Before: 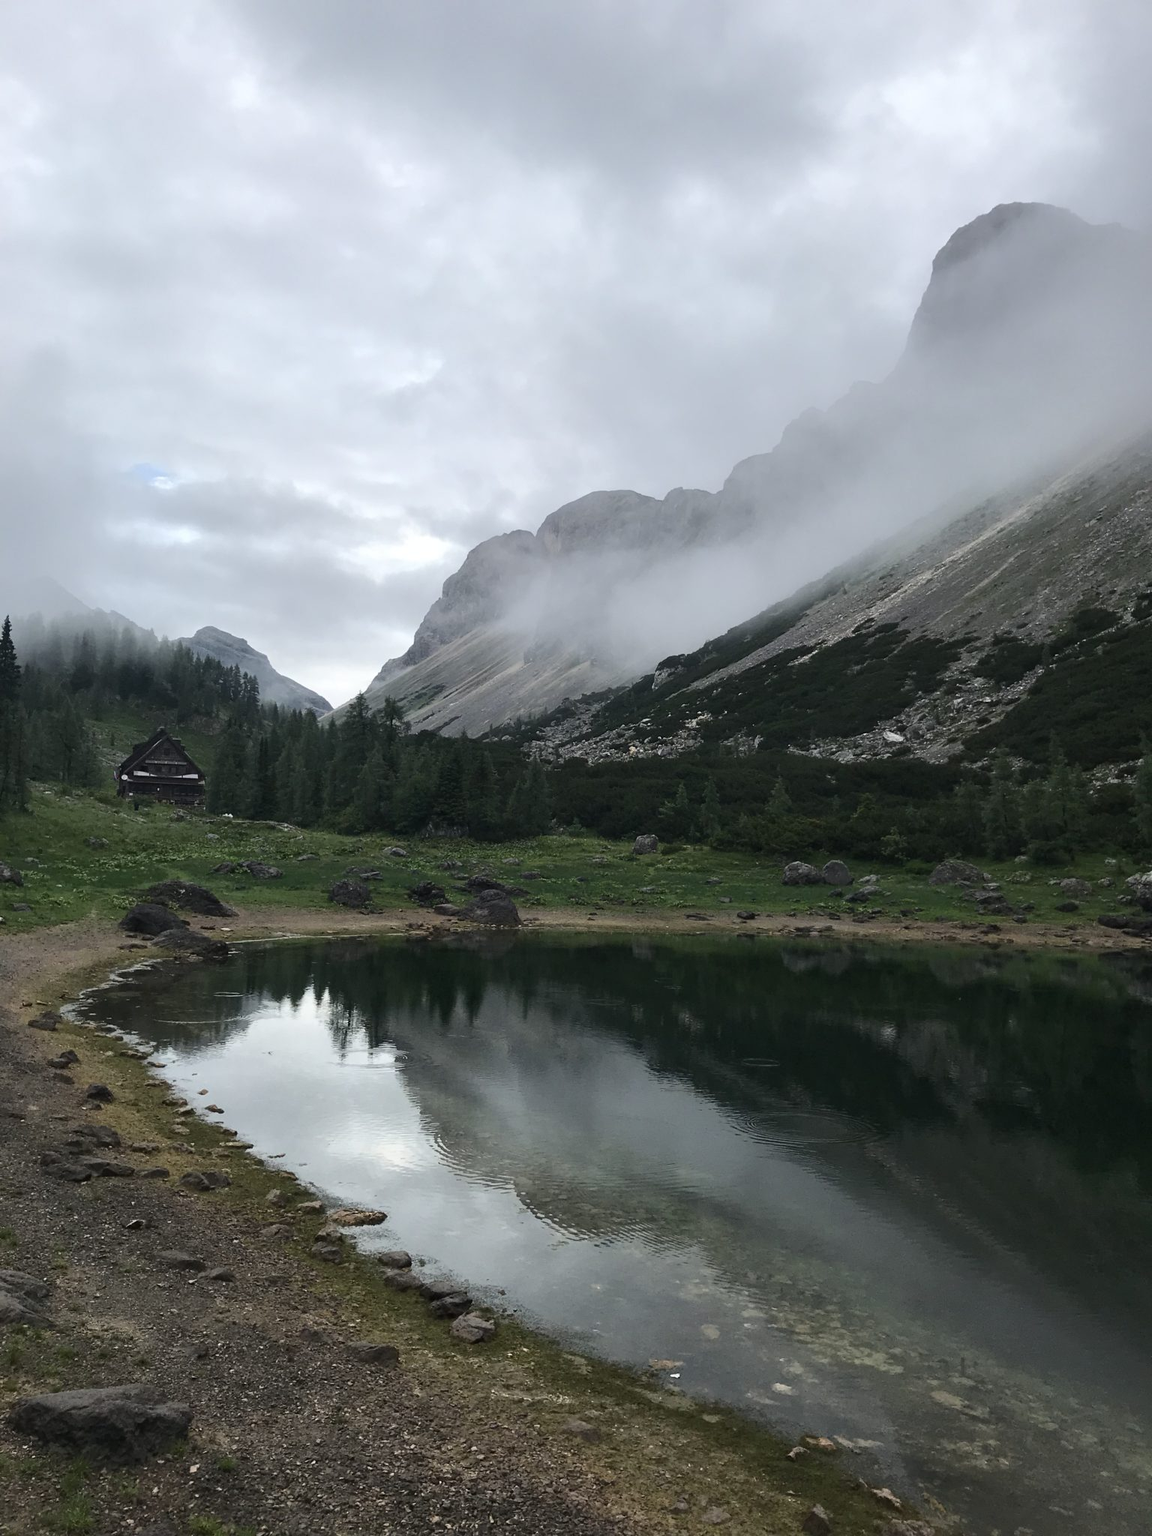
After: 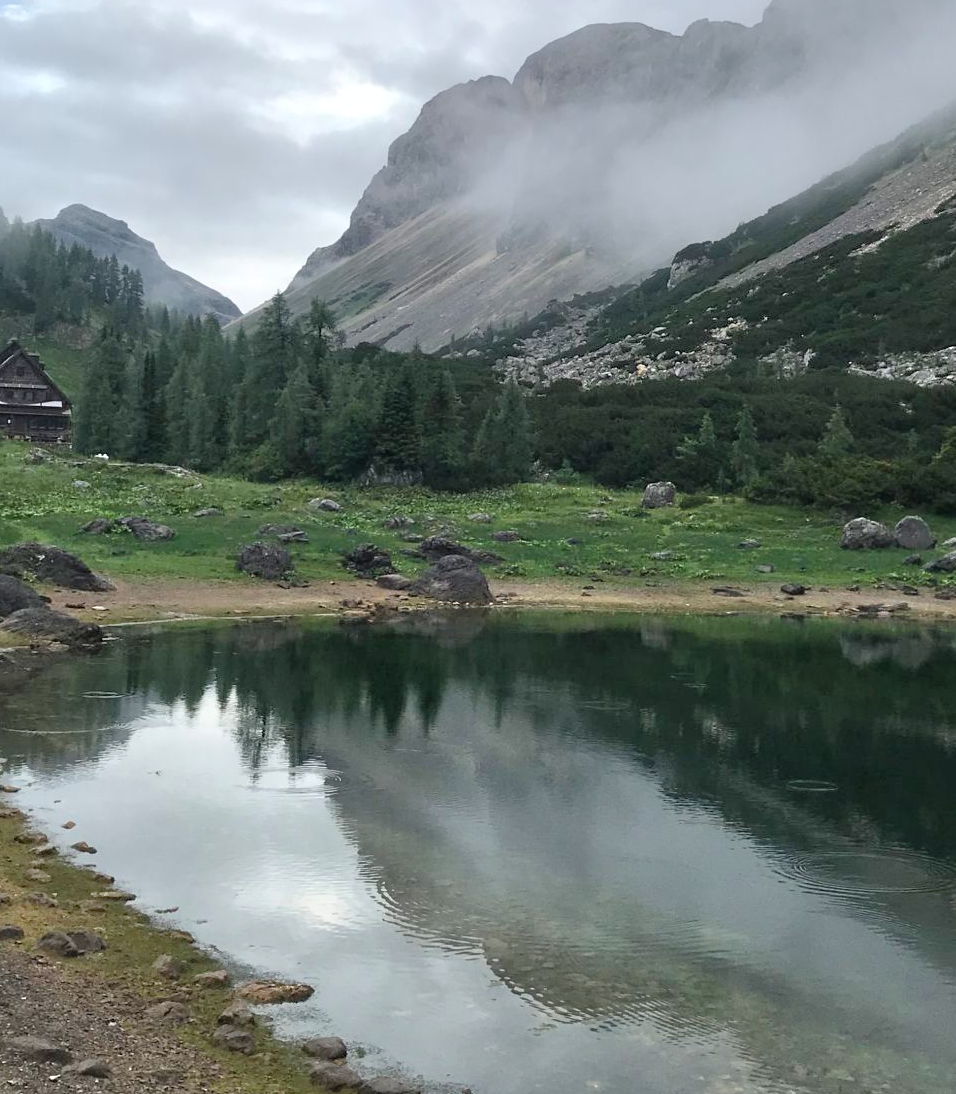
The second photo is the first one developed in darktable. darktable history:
tone equalizer: -7 EV 0.142 EV, -6 EV 0.582 EV, -5 EV 1.15 EV, -4 EV 1.33 EV, -3 EV 1.15 EV, -2 EV 0.6 EV, -1 EV 0.164 EV
crop: left 13.214%, top 30.852%, right 24.486%, bottom 15.715%
